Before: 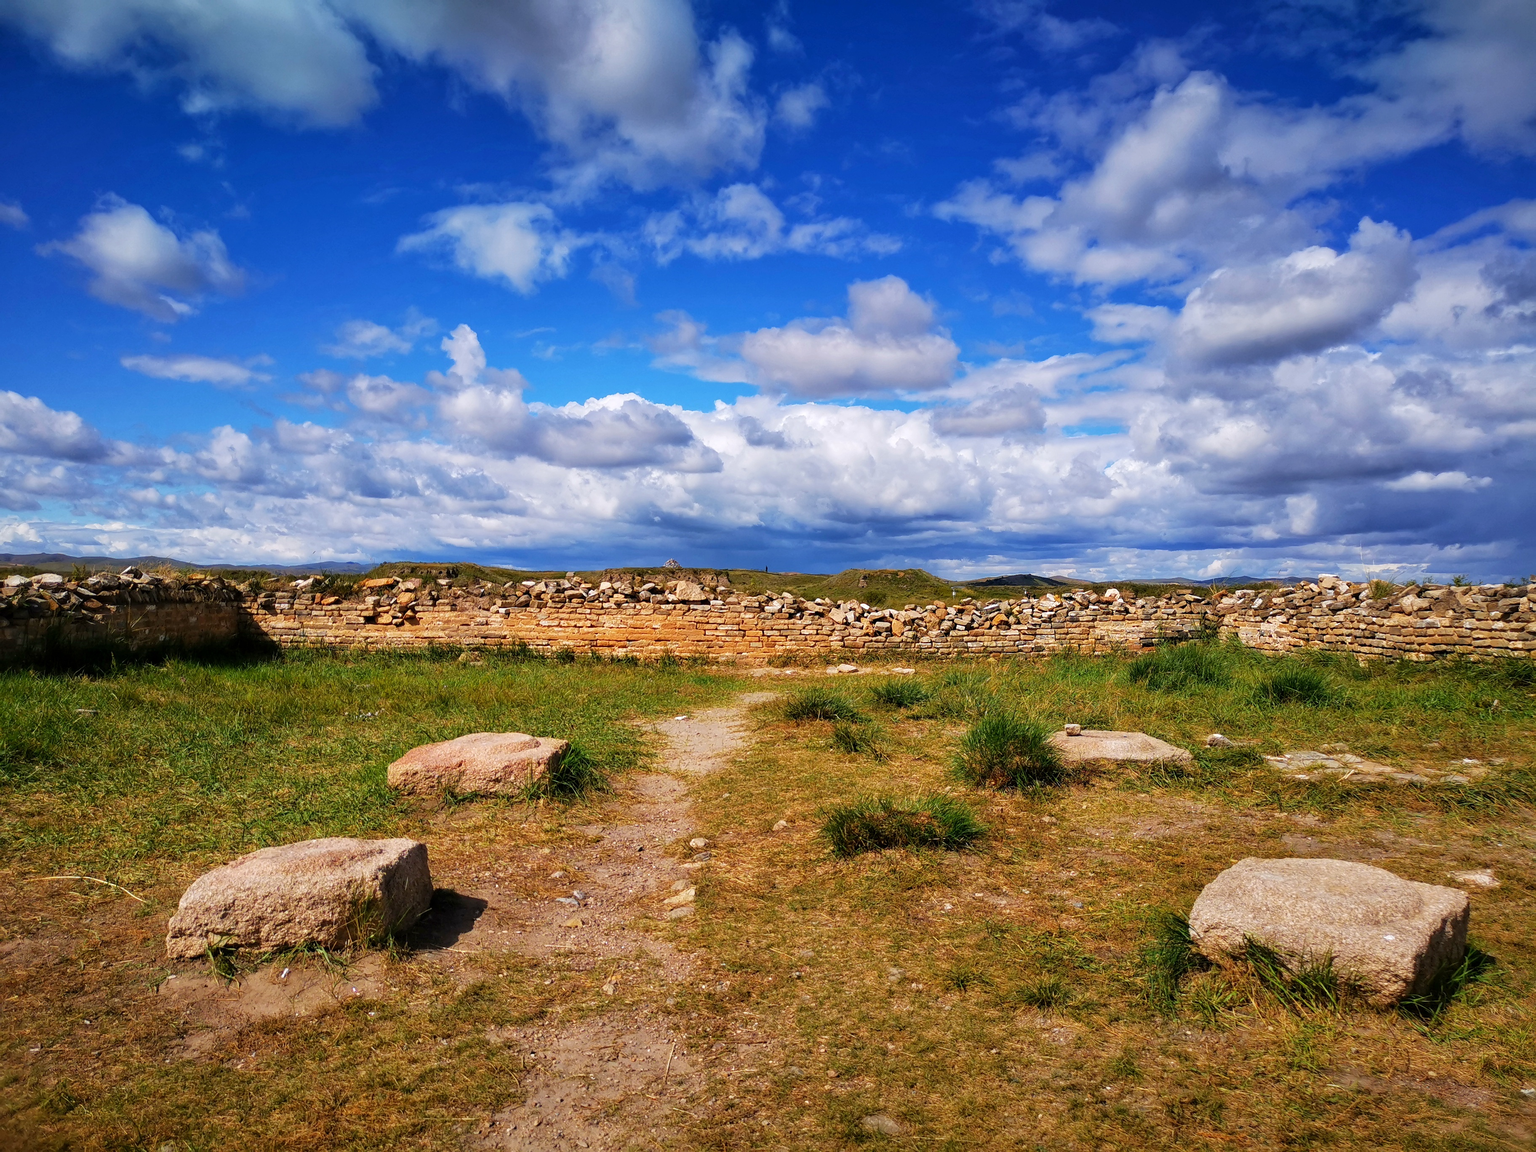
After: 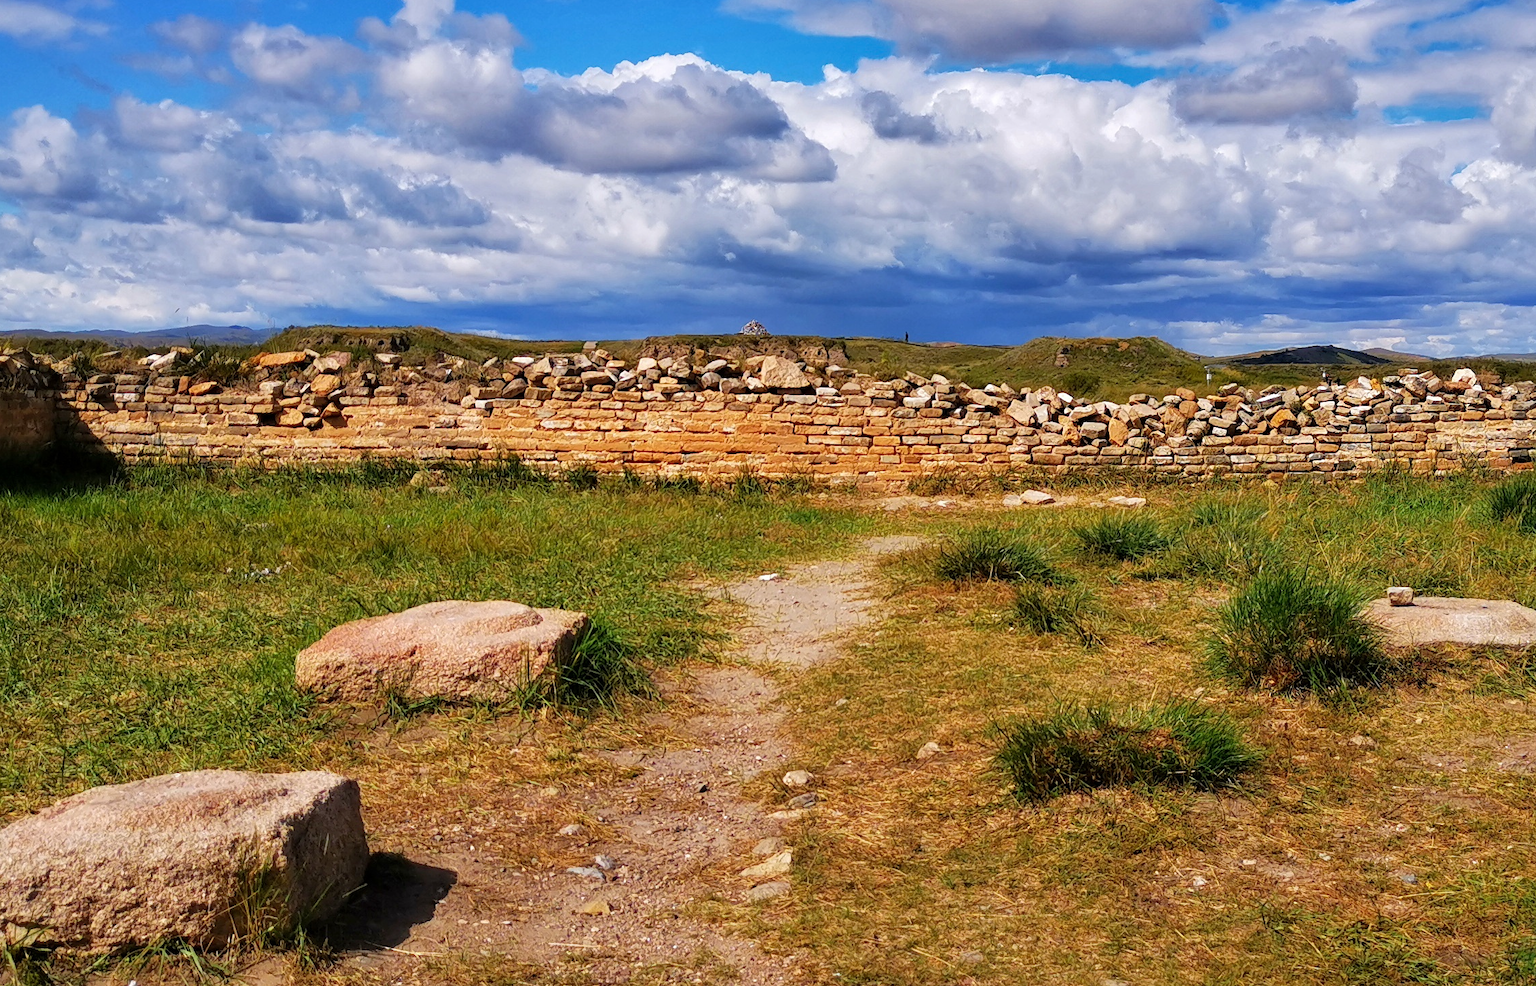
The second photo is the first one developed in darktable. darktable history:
shadows and highlights: shadows 25, highlights -48, soften with gaussian
crop: left 13.312%, top 31.28%, right 24.627%, bottom 15.582%
